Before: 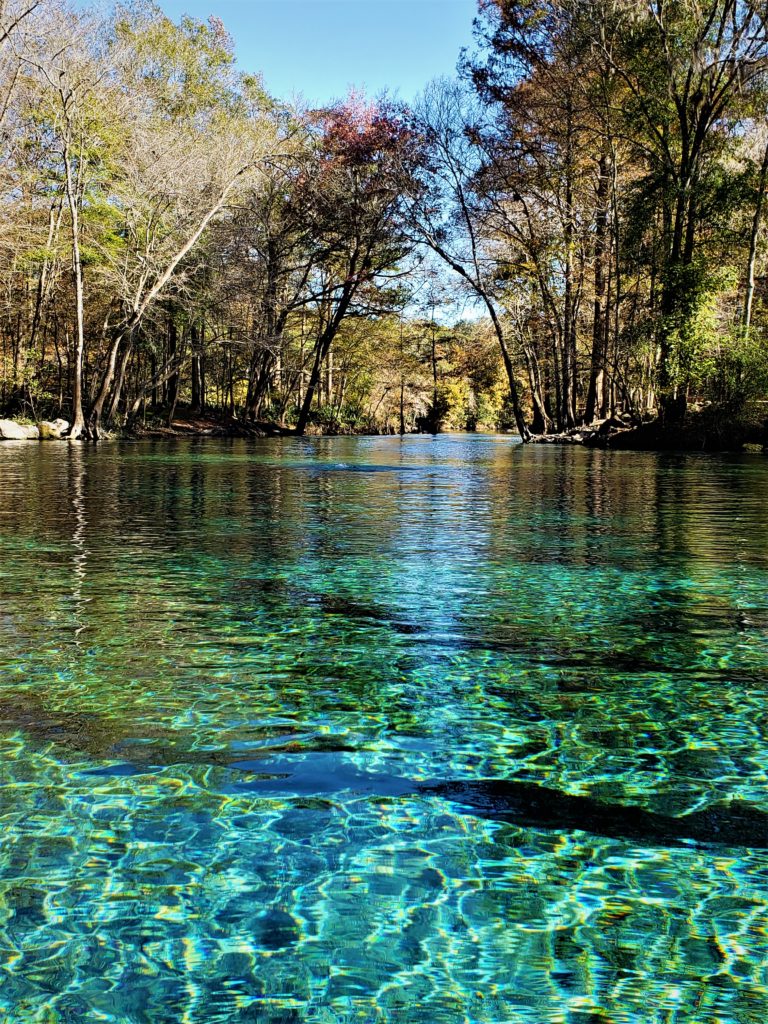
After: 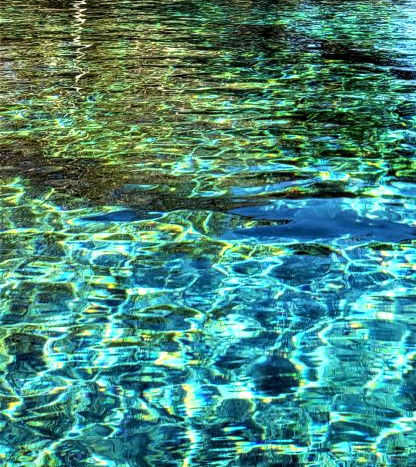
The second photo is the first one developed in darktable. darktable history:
tone equalizer: -8 EV -0.717 EV, -7 EV -0.731 EV, -6 EV -0.637 EV, -5 EV -0.376 EV, -3 EV 0.404 EV, -2 EV 0.6 EV, -1 EV 0.689 EV, +0 EV 0.749 EV, edges refinement/feathering 500, mask exposure compensation -1.57 EV, preserve details no
local contrast: on, module defaults
crop and rotate: top 54.189%, right 45.782%, bottom 0.121%
